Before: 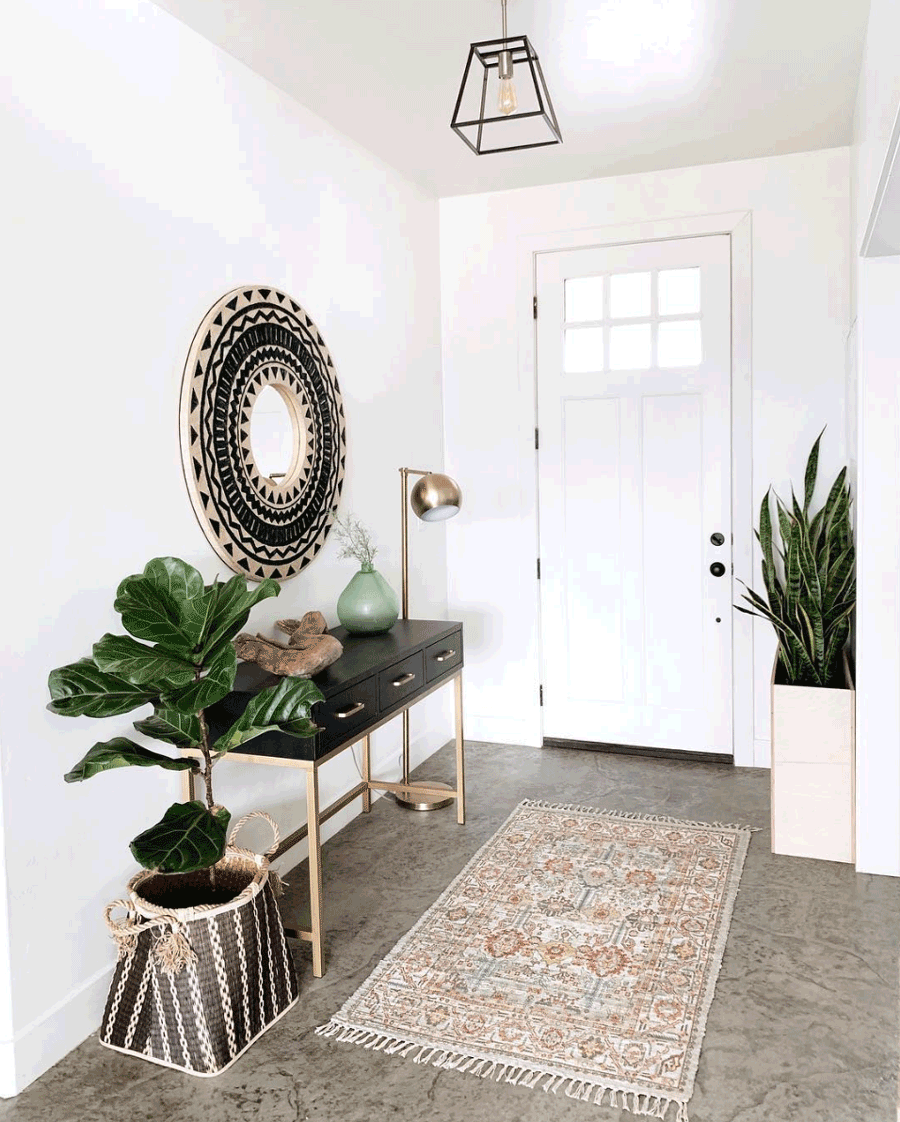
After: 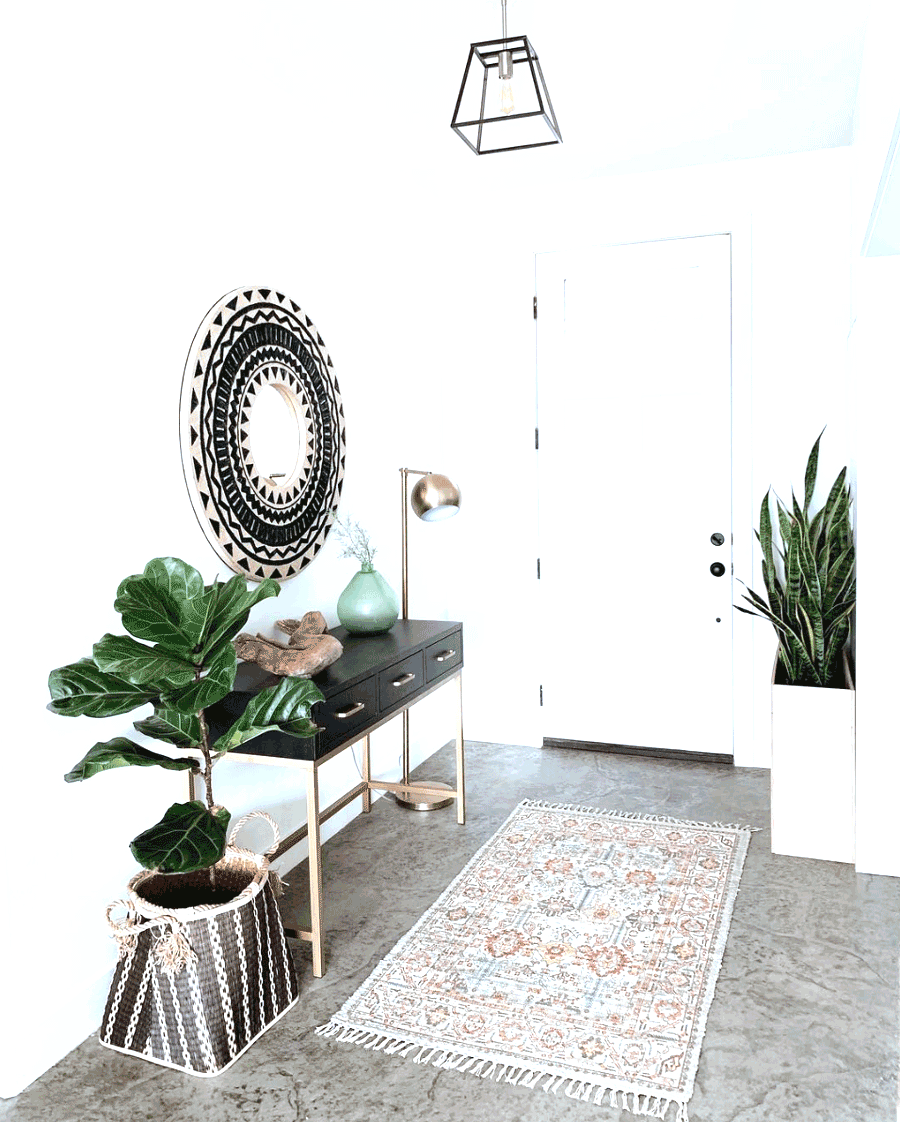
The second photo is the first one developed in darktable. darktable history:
color correction: highlights a* -4.18, highlights b* -10.81
exposure: exposure 0.657 EV, compensate highlight preservation false
